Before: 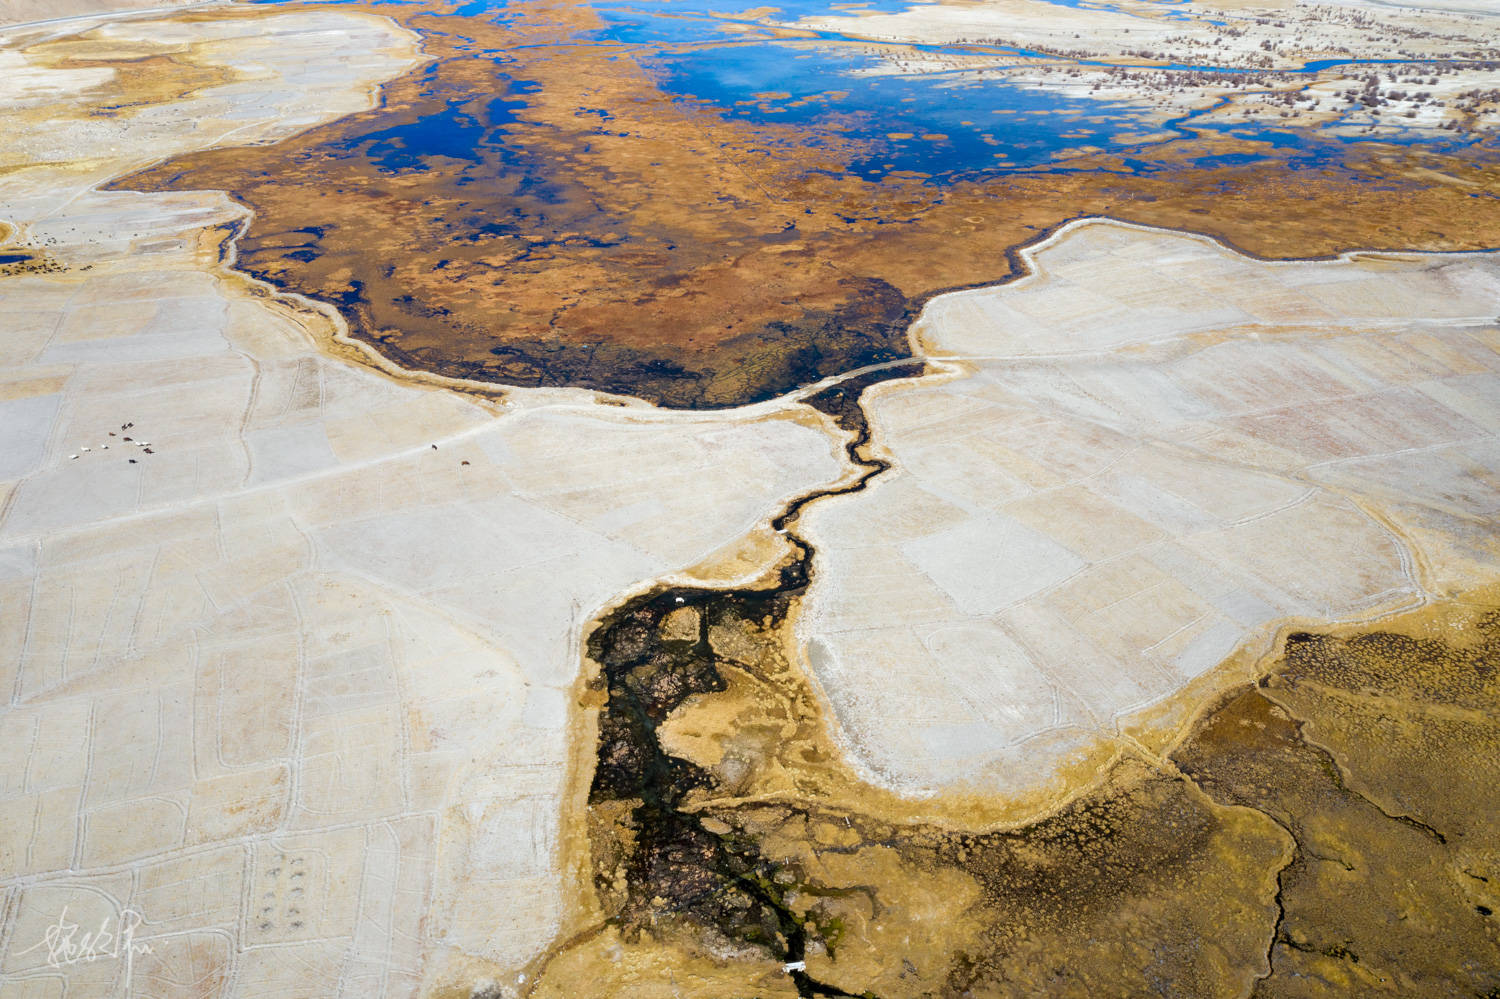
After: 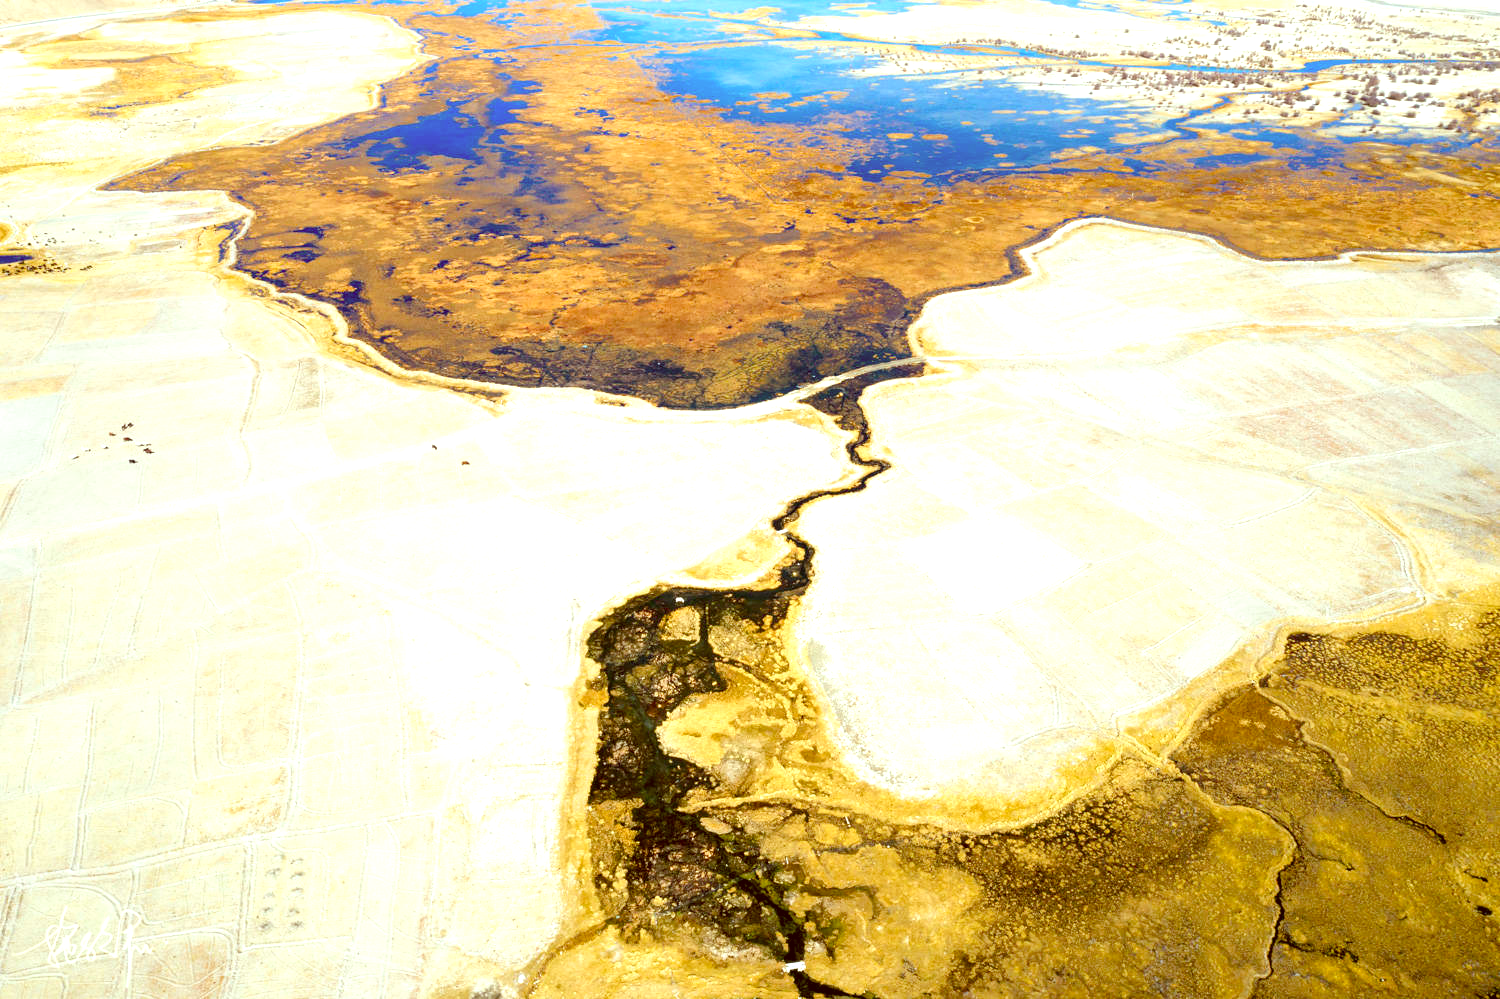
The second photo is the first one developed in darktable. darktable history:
exposure: black level correction 0.001, exposure 1.133 EV, compensate exposure bias true, compensate highlight preservation false
color correction: highlights a* -5.36, highlights b* 9.8, shadows a* 9.48, shadows b* 24.85
color balance rgb: shadows lift › luminance -19.759%, perceptual saturation grading › global saturation 21.025%, perceptual saturation grading › highlights -19.715%, perceptual saturation grading › shadows 29.349%, contrast -9.597%
